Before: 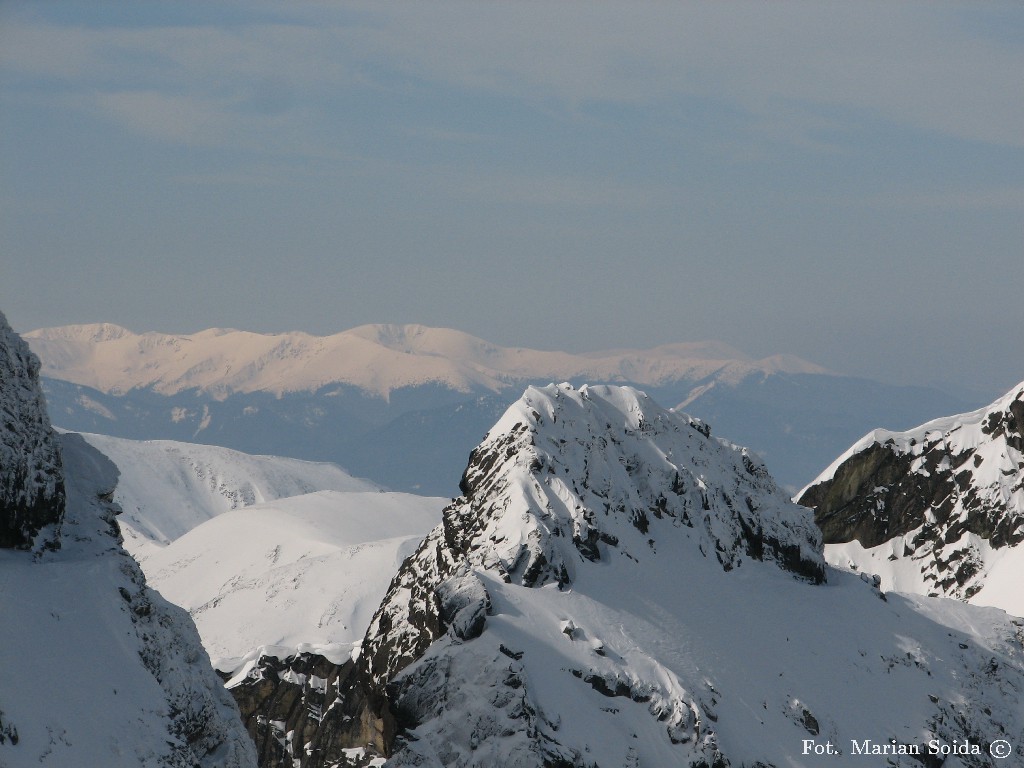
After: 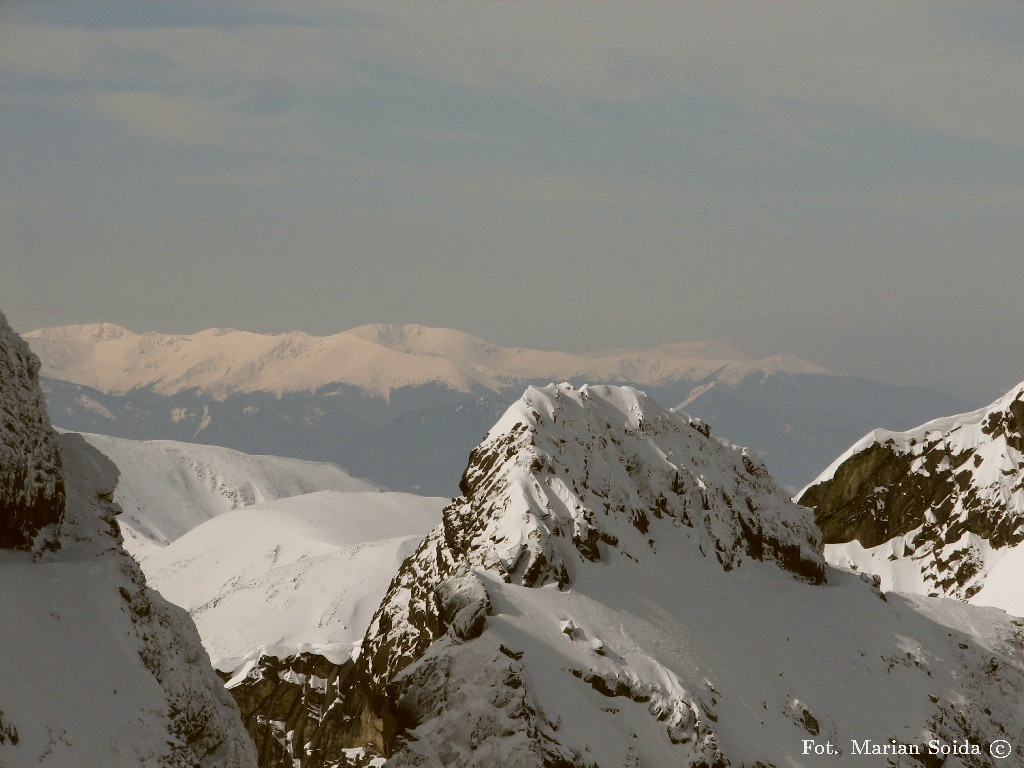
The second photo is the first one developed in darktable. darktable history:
color correction: highlights a* -0.456, highlights b* 0.156, shadows a* 5.24, shadows b* 20.87
